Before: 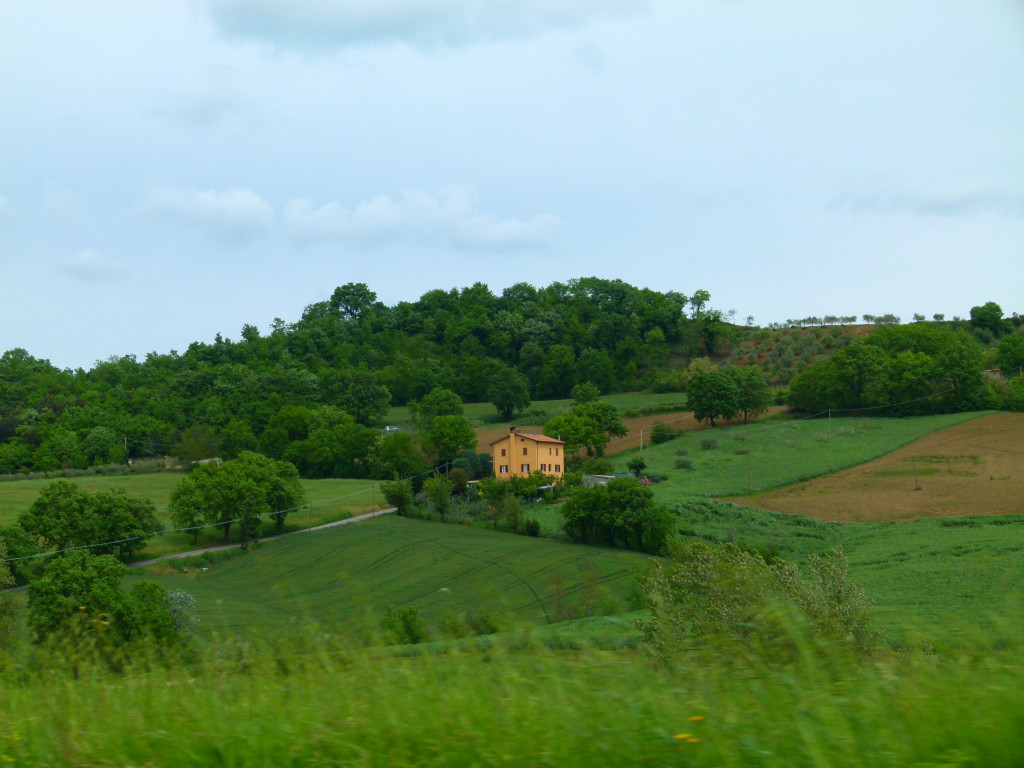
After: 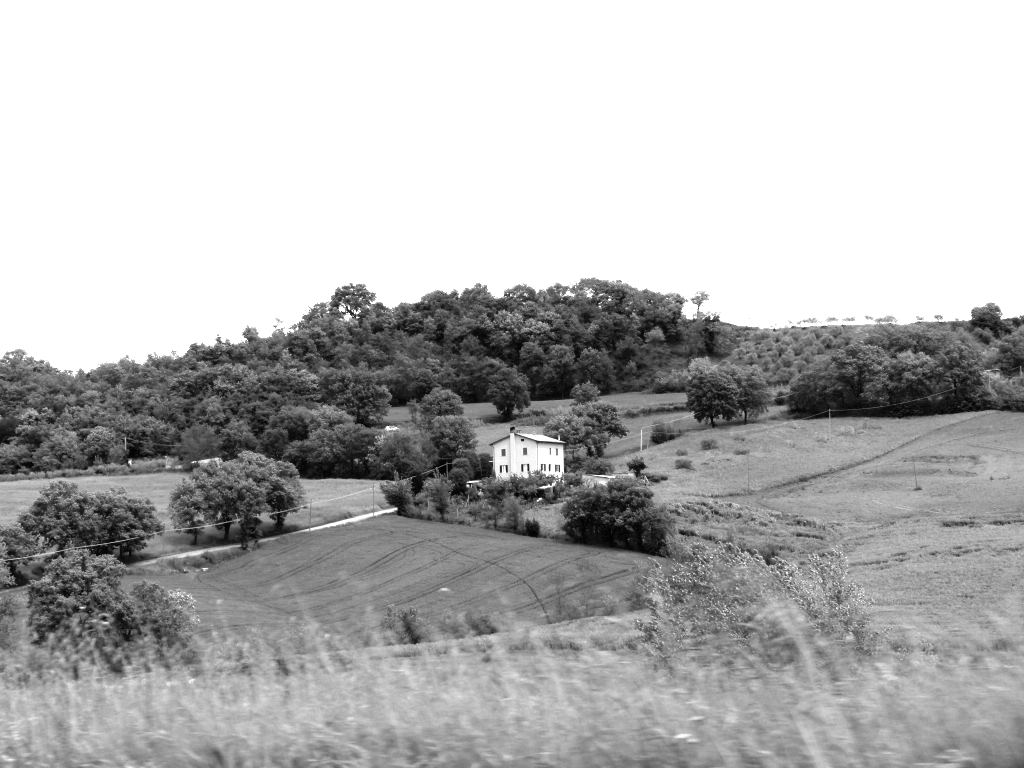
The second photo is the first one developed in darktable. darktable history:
levels: levels [0, 0.281, 0.562]
exposure: compensate exposure bias true, compensate highlight preservation false
filmic rgb: black relative exposure -7.22 EV, white relative exposure 5.35 EV, hardness 3.02, preserve chrominance no, color science v4 (2020)
color balance rgb: perceptual saturation grading › global saturation 15.604%, perceptual saturation grading › highlights -19.362%, perceptual saturation grading › shadows 19.46%, perceptual brilliance grading › highlights 9.453%, perceptual brilliance grading › mid-tones 4.828%, global vibrance 31.165%
color zones: curves: ch0 [(0, 0.613) (0.01, 0.613) (0.245, 0.448) (0.498, 0.529) (0.642, 0.665) (0.879, 0.777) (0.99, 0.613)]; ch1 [(0, 0) (0.143, 0) (0.286, 0) (0.429, 0) (0.571, 0) (0.714, 0) (0.857, 0)]
